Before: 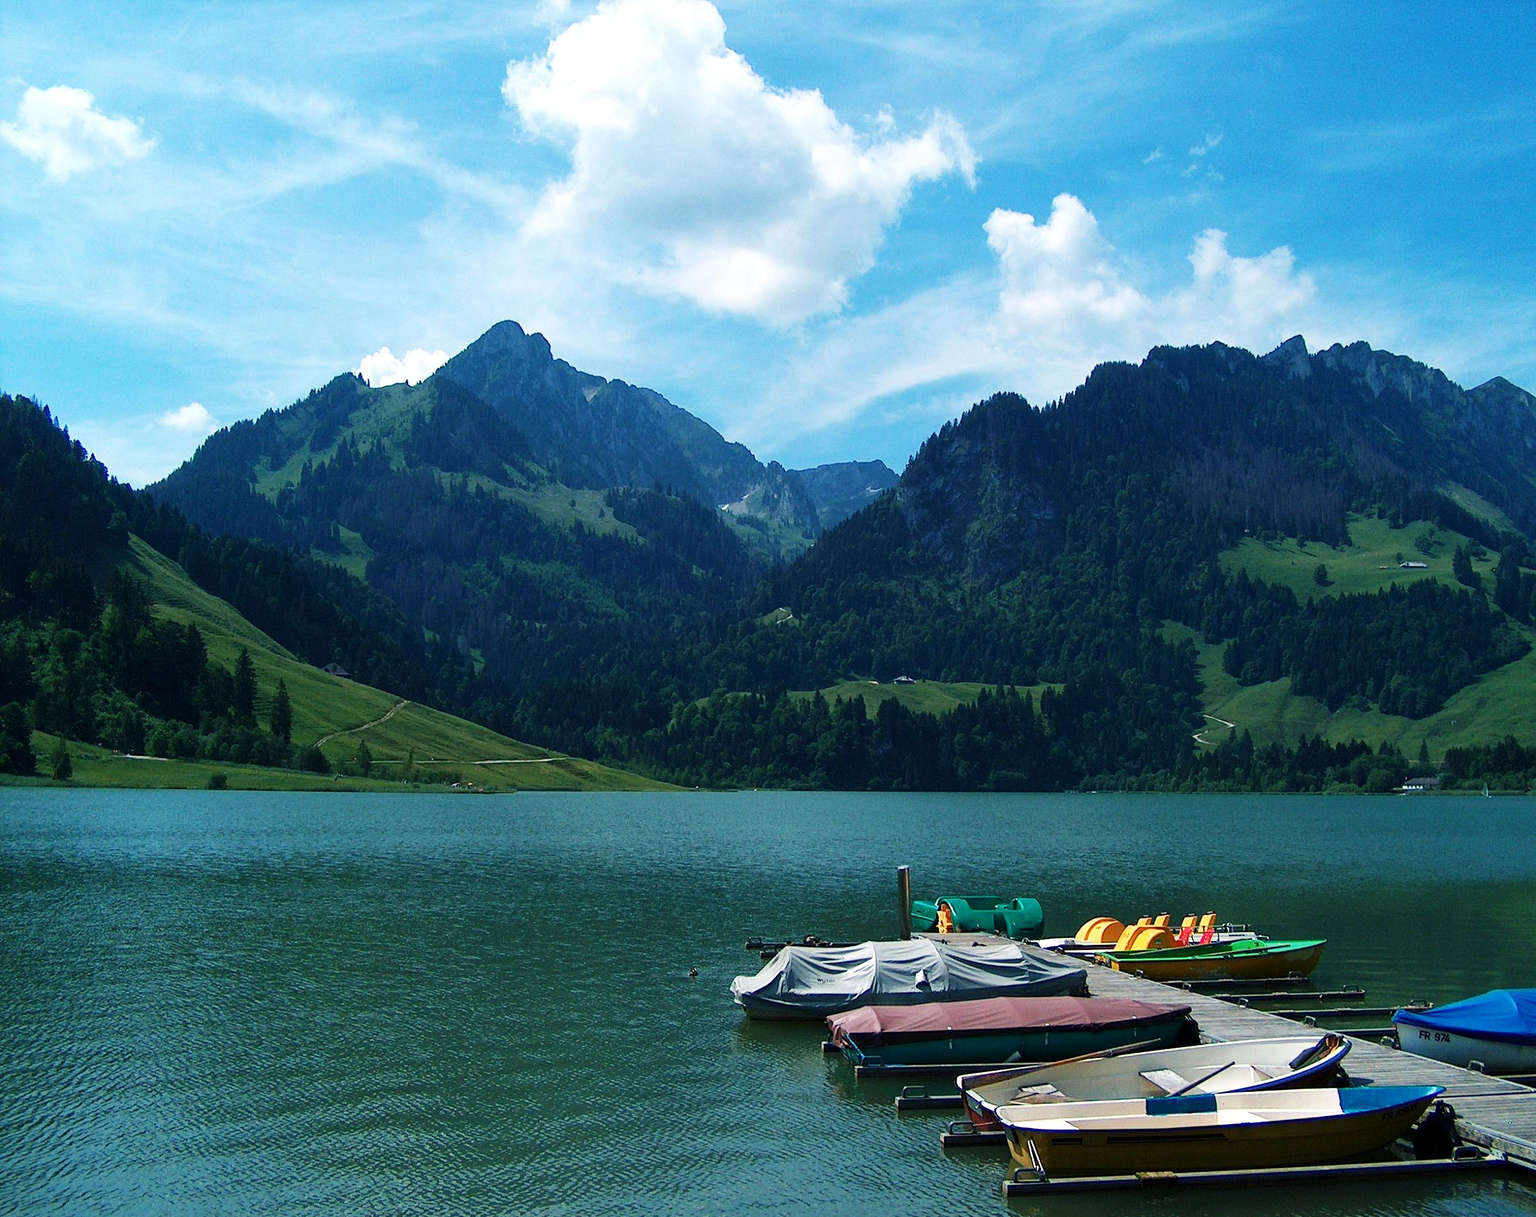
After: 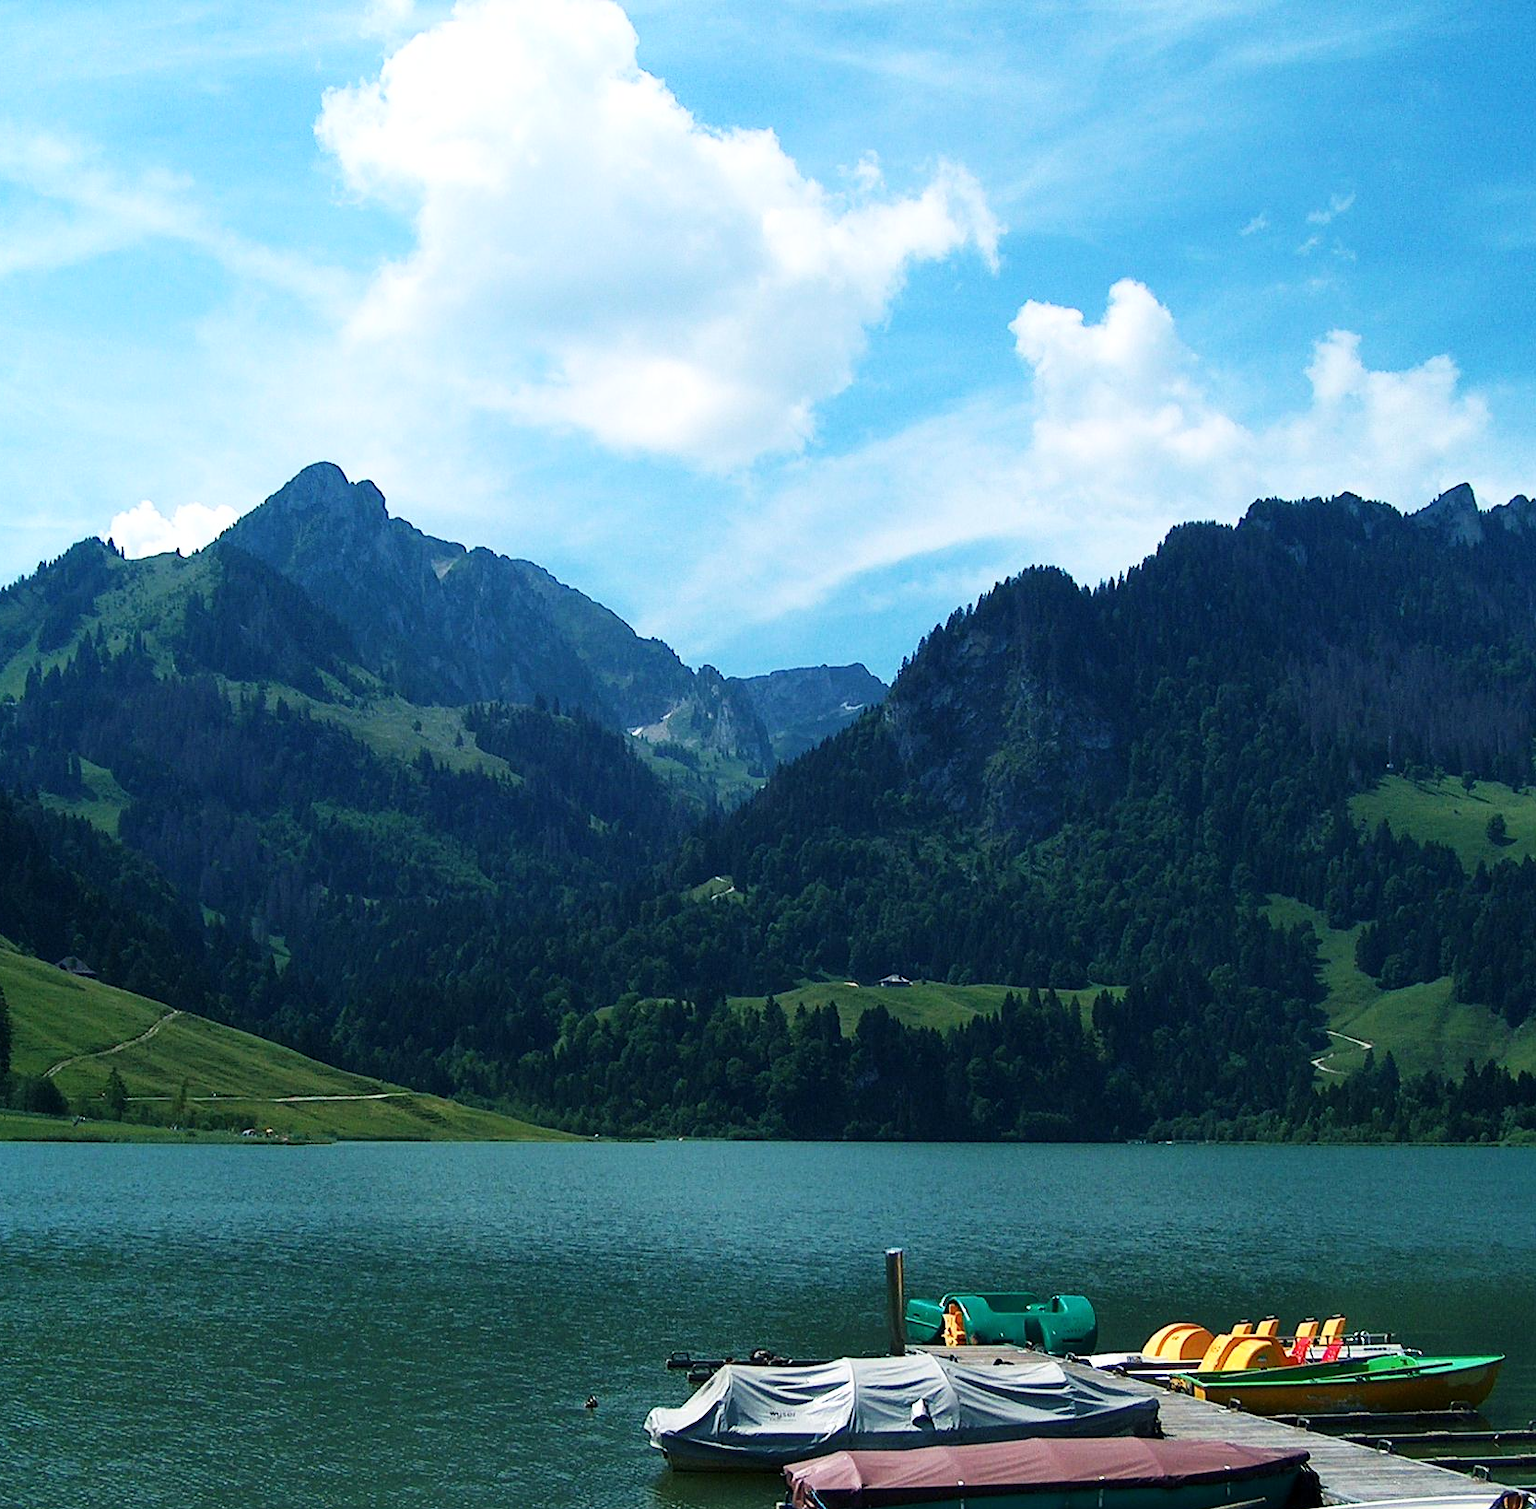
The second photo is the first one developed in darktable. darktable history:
crop: left 18.479%, right 12.2%, bottom 13.971%
shadows and highlights: shadows 0, highlights 40
